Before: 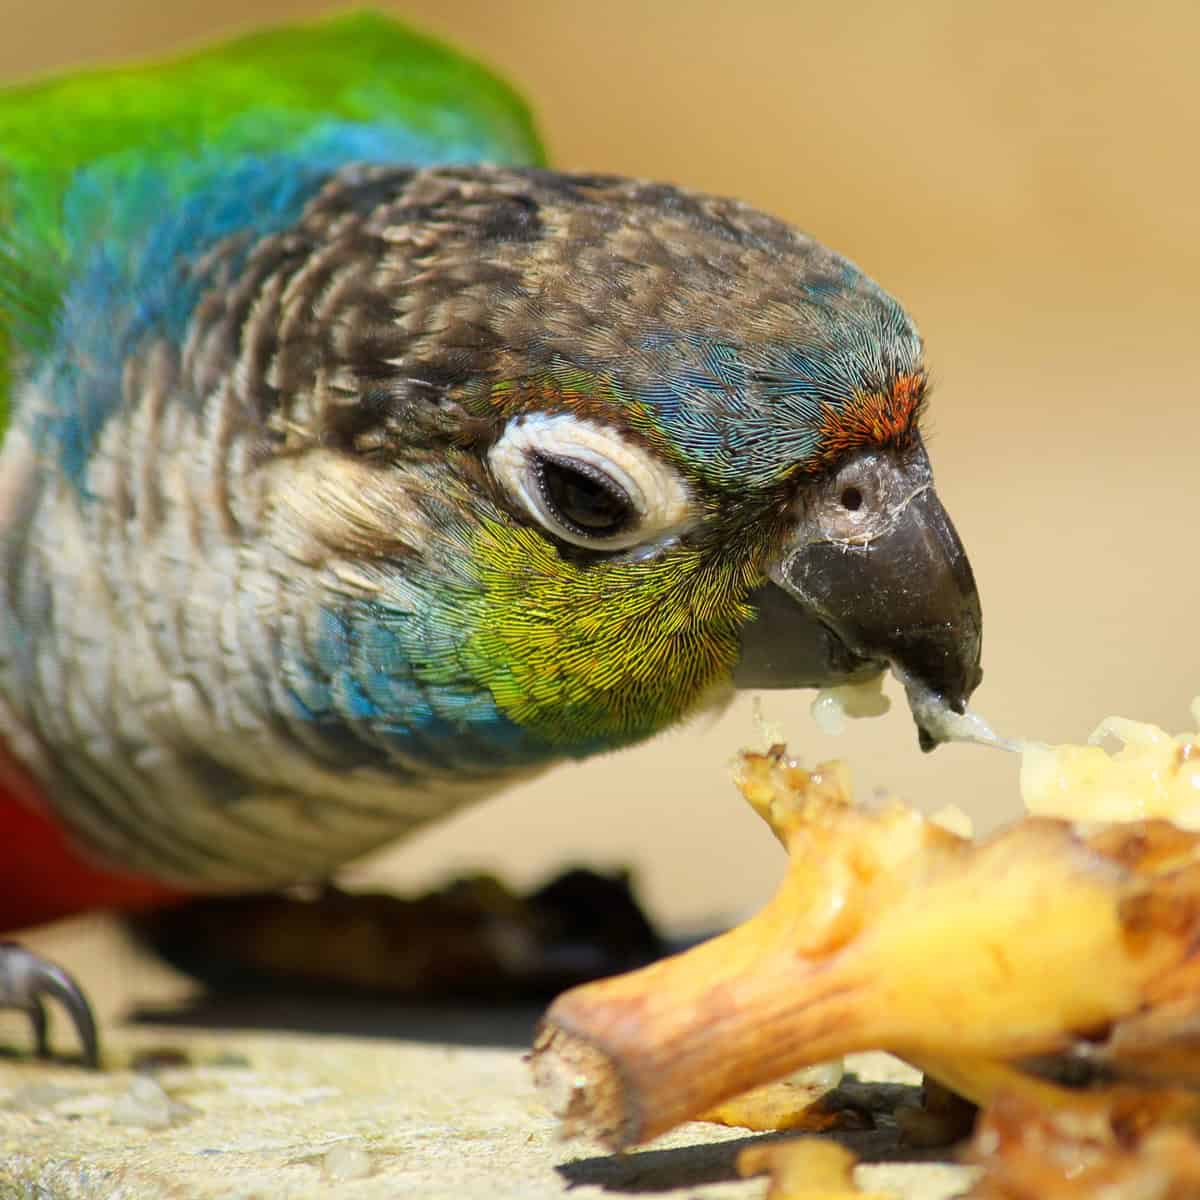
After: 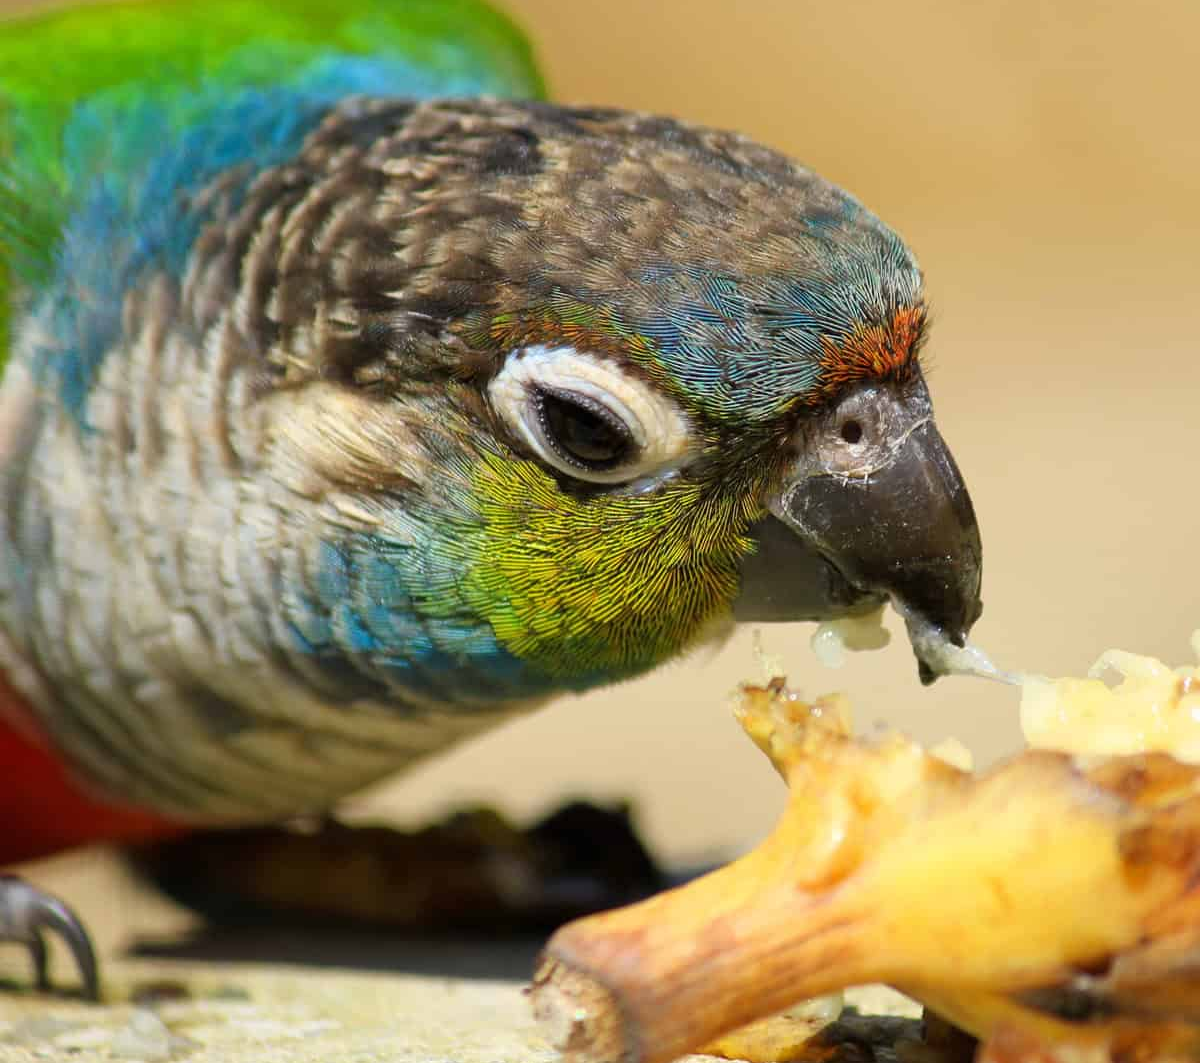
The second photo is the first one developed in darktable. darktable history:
crop and rotate: top 5.605%, bottom 5.794%
